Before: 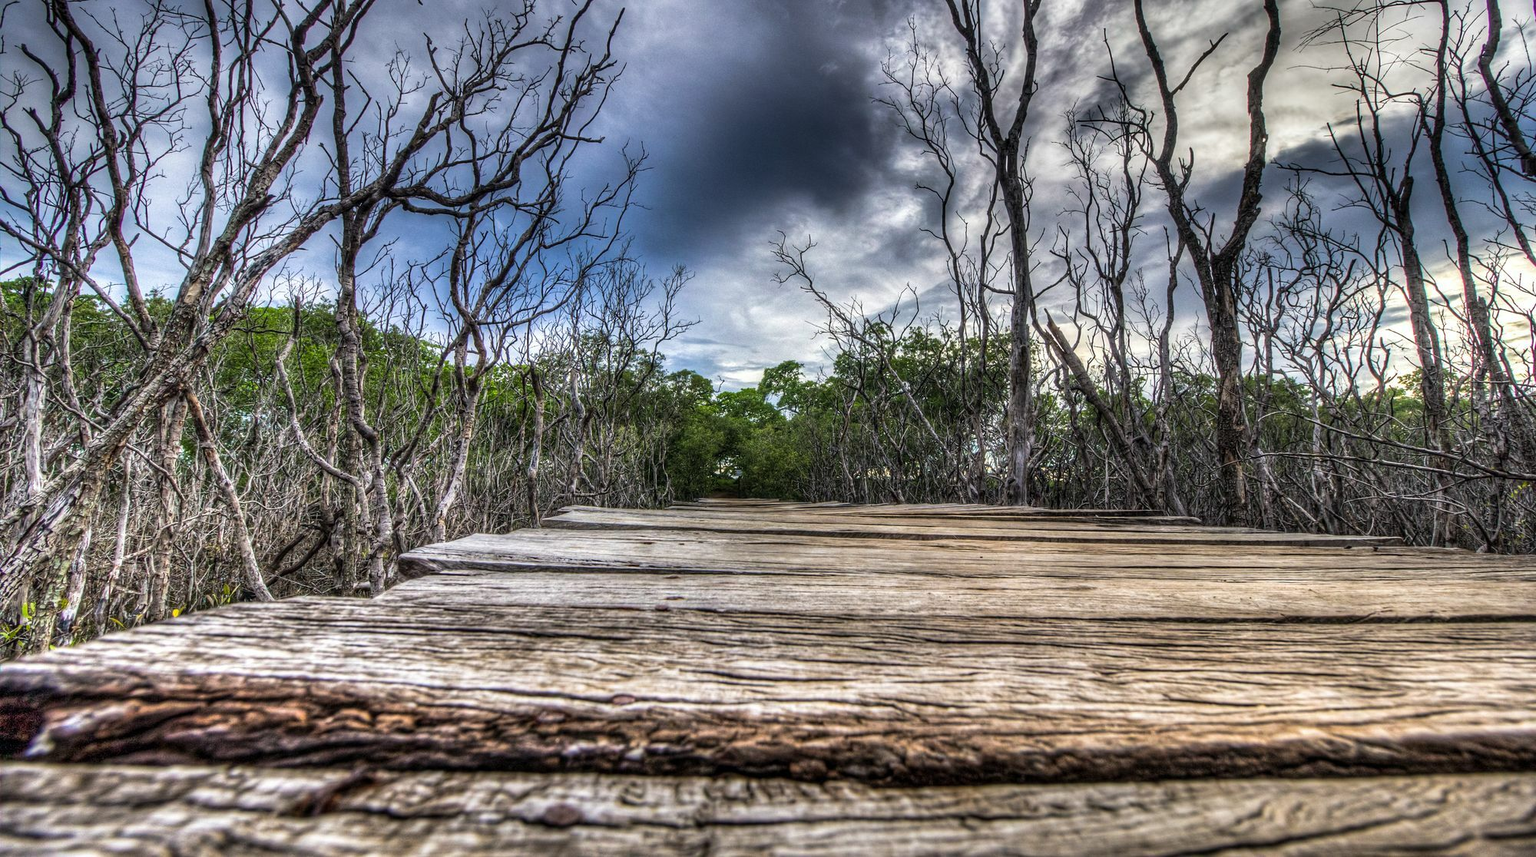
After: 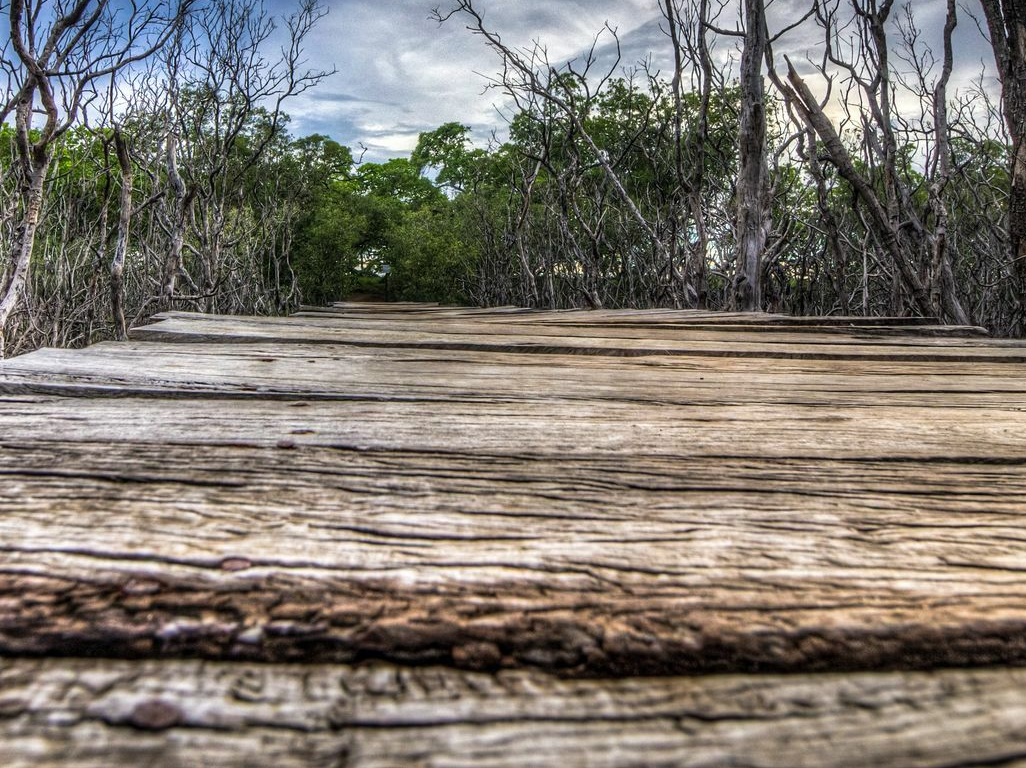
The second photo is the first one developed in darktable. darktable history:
crop and rotate: left 28.835%, top 31.159%, right 19.826%
